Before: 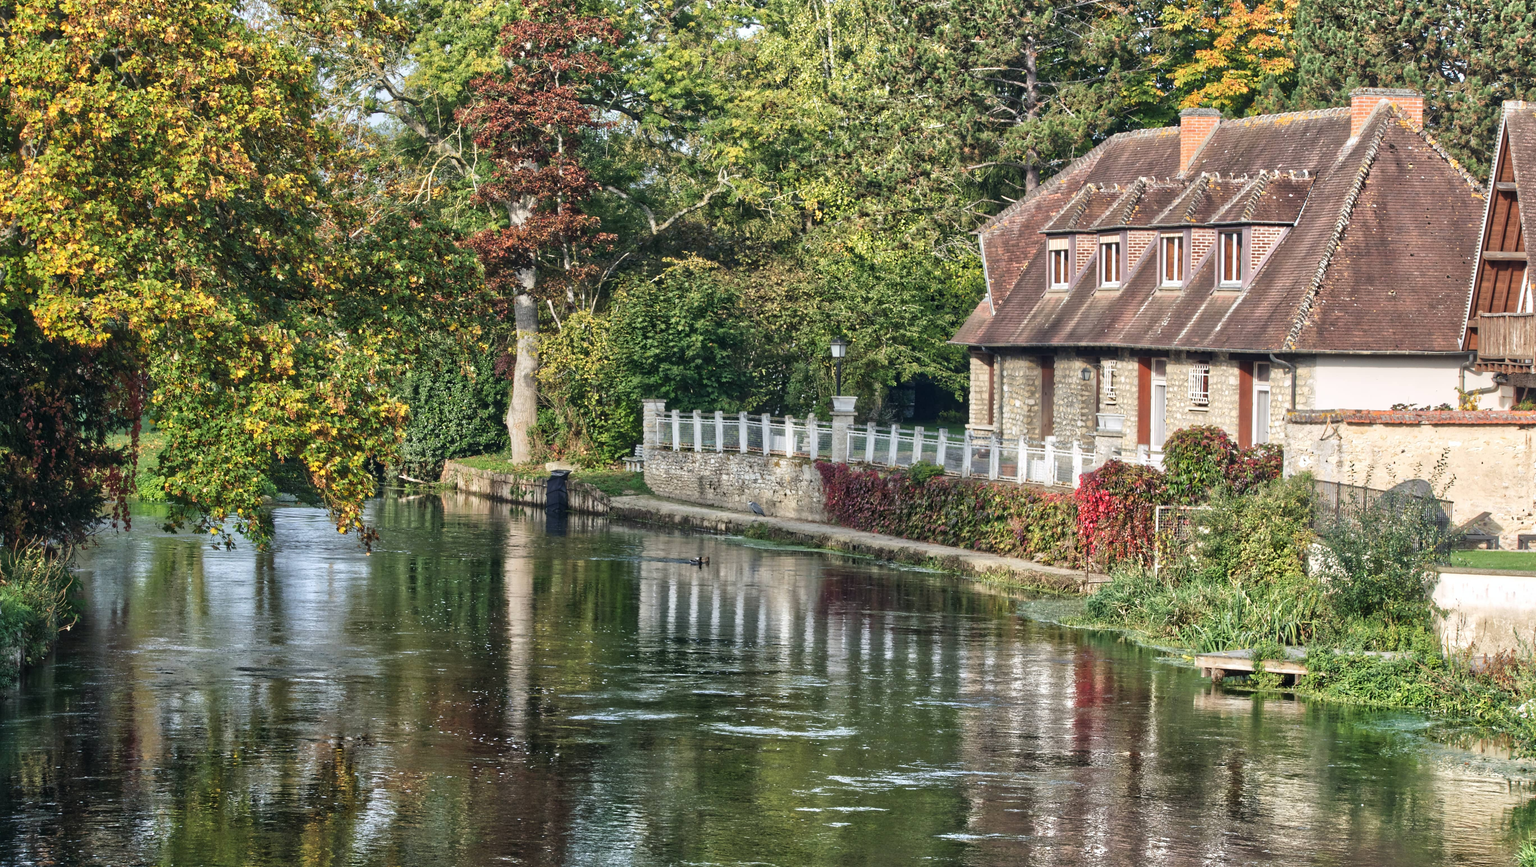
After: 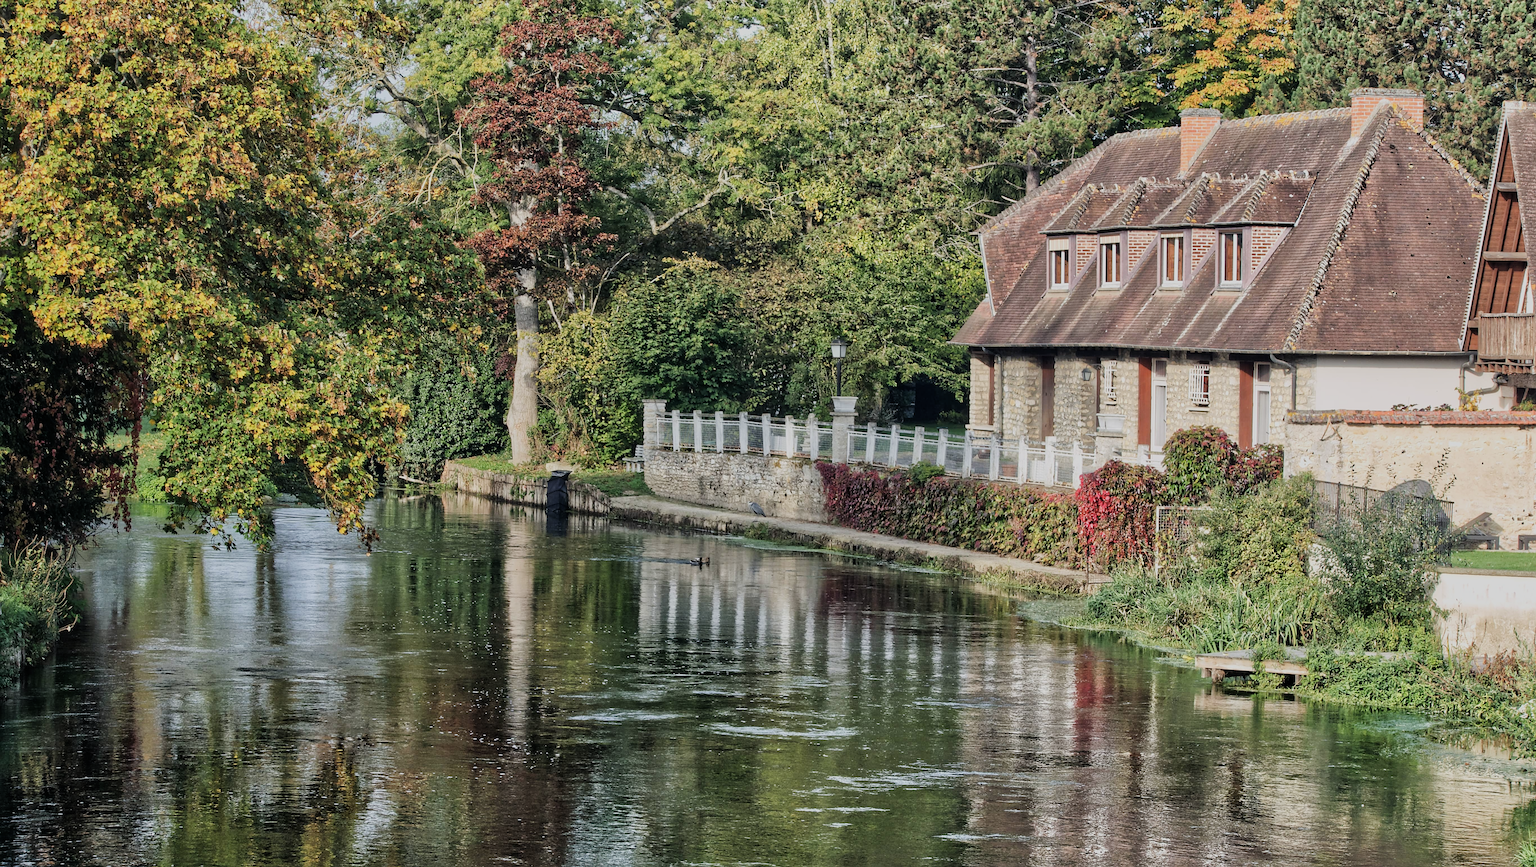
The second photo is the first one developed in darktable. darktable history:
contrast brightness saturation: saturation -0.056
sharpen: on, module defaults
filmic rgb: black relative exposure -7.65 EV, white relative exposure 4.56 EV, hardness 3.61
